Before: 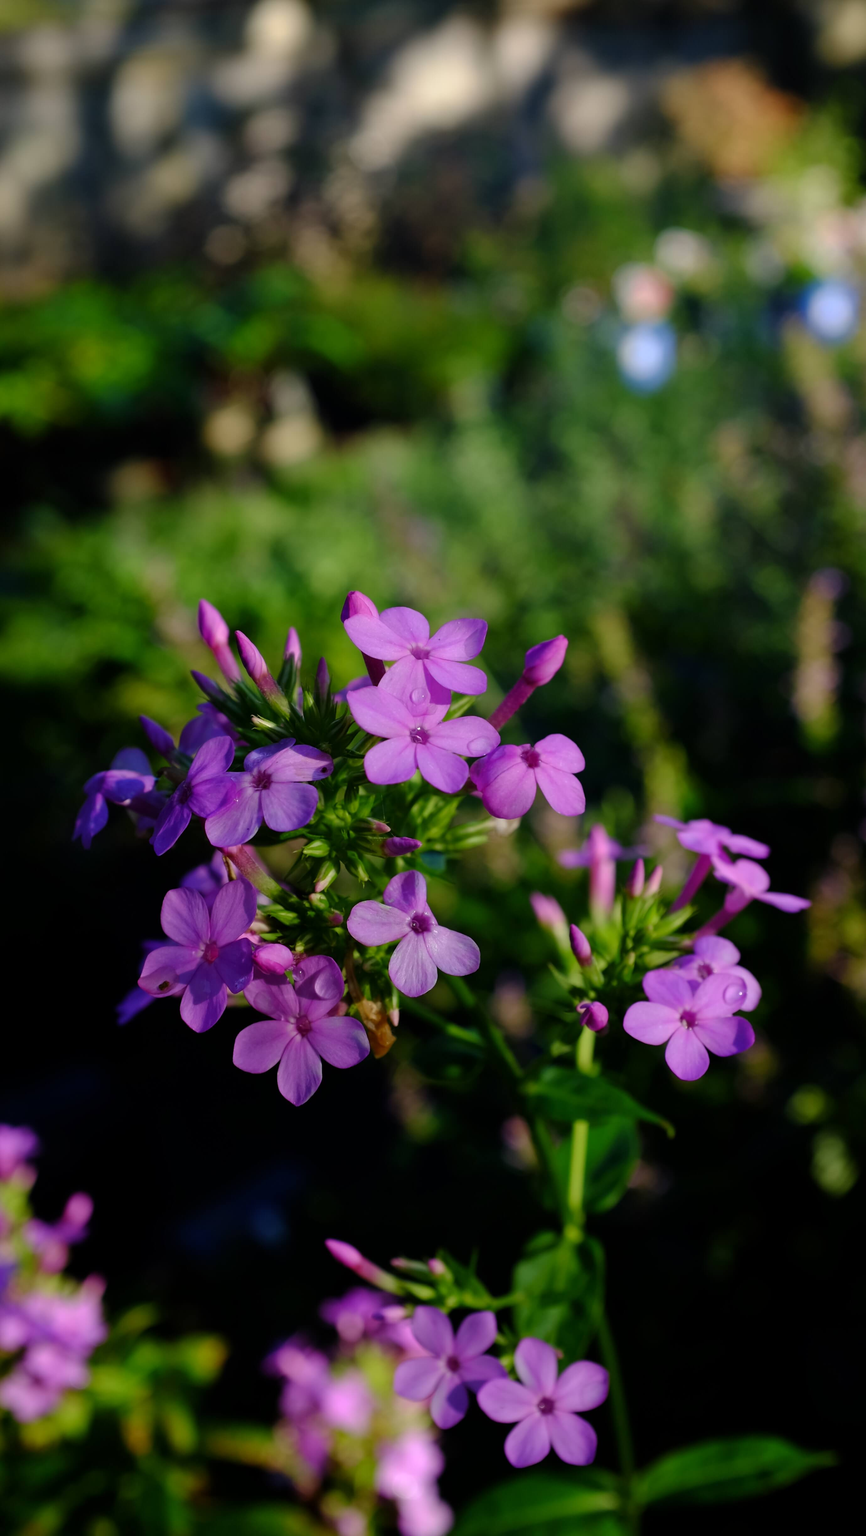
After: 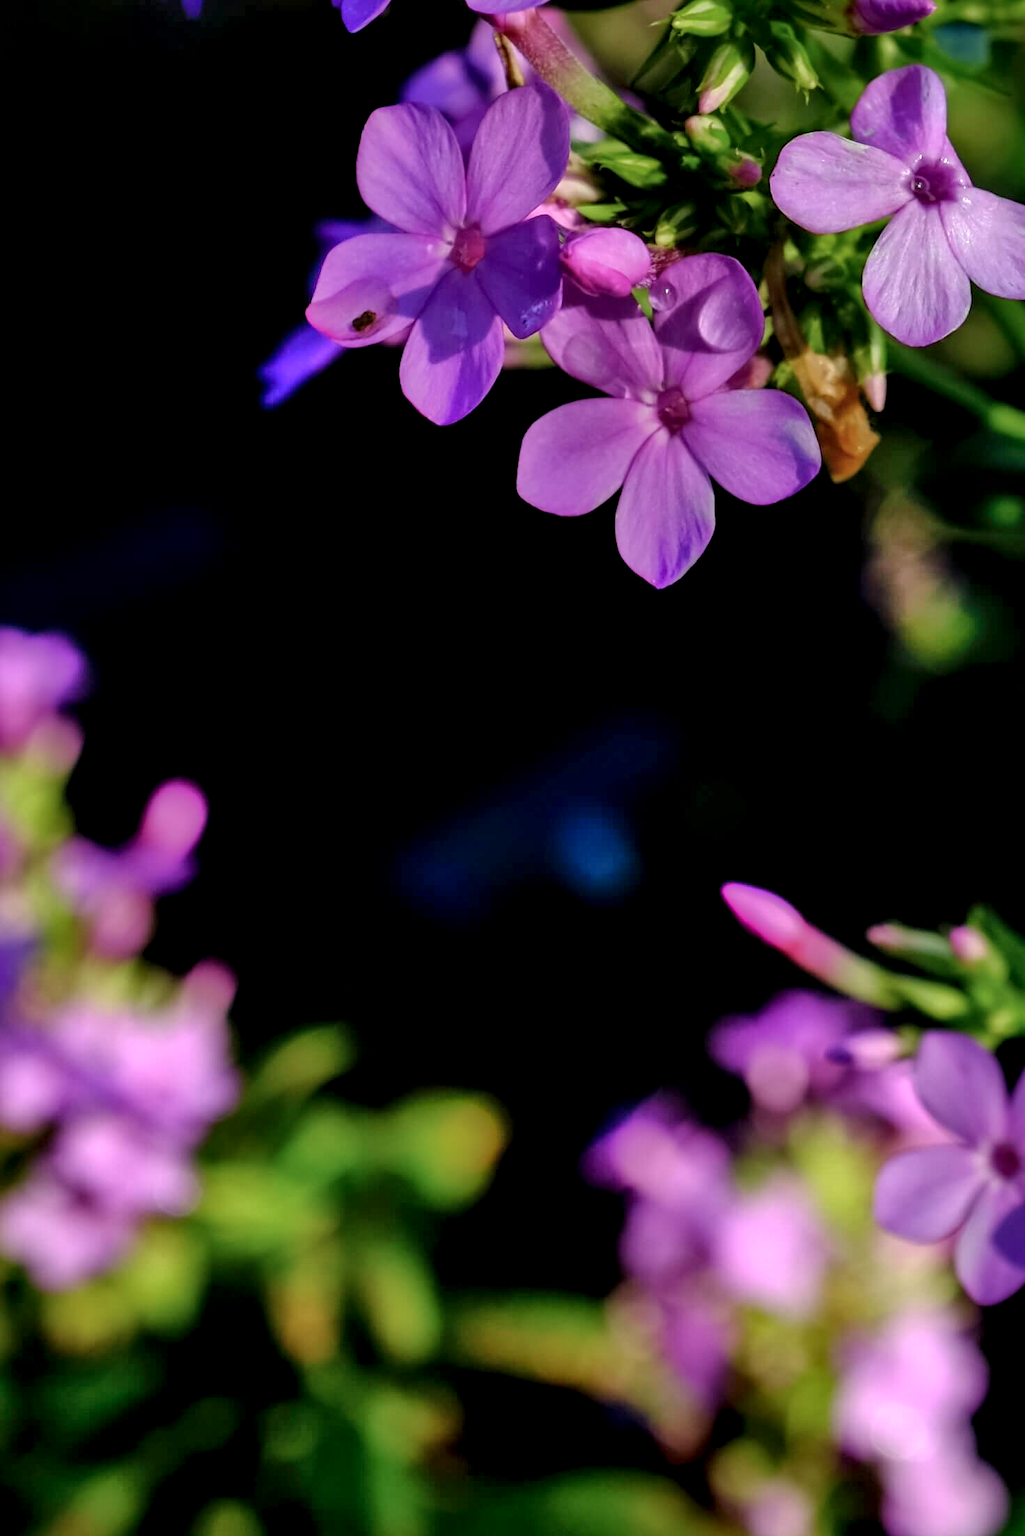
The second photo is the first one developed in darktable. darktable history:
crop and rotate: top 54.778%, right 46.61%, bottom 0.159%
shadows and highlights: on, module defaults
local contrast: highlights 60%, shadows 60%, detail 160%
